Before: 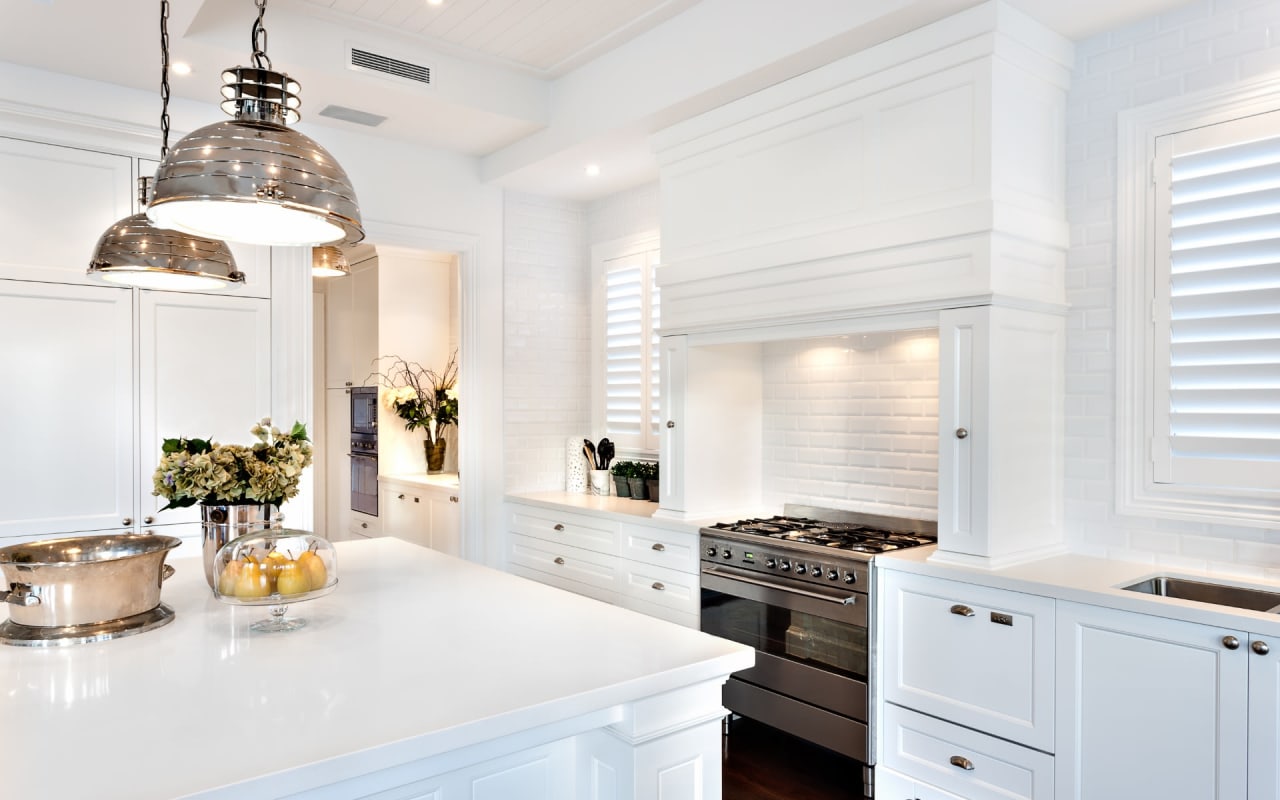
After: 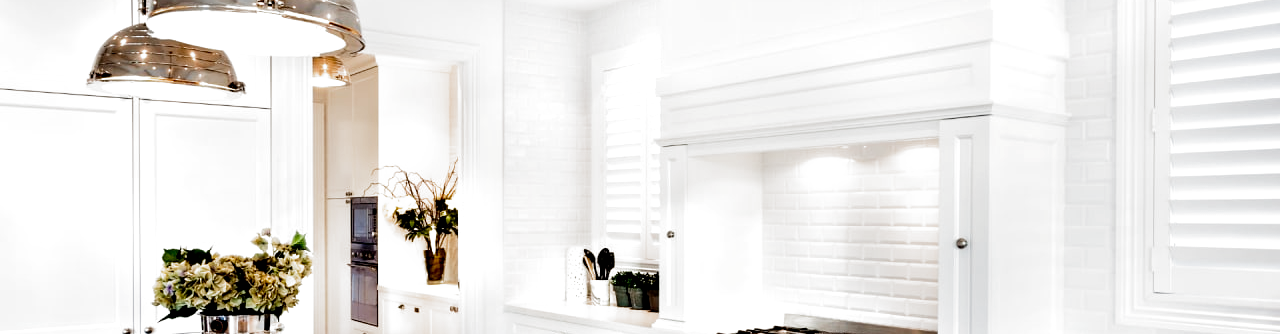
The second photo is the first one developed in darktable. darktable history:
exposure: black level correction 0.007, exposure 0.093 EV, compensate highlight preservation false
filmic rgb: black relative exposure -8.2 EV, white relative exposure 2.2 EV, threshold 3 EV, hardness 7.11, latitude 75%, contrast 1.325, highlights saturation mix -2%, shadows ↔ highlights balance 30%, preserve chrominance no, color science v5 (2021), contrast in shadows safe, contrast in highlights safe, enable highlight reconstruction true
crop and rotate: top 23.84%, bottom 34.294%
